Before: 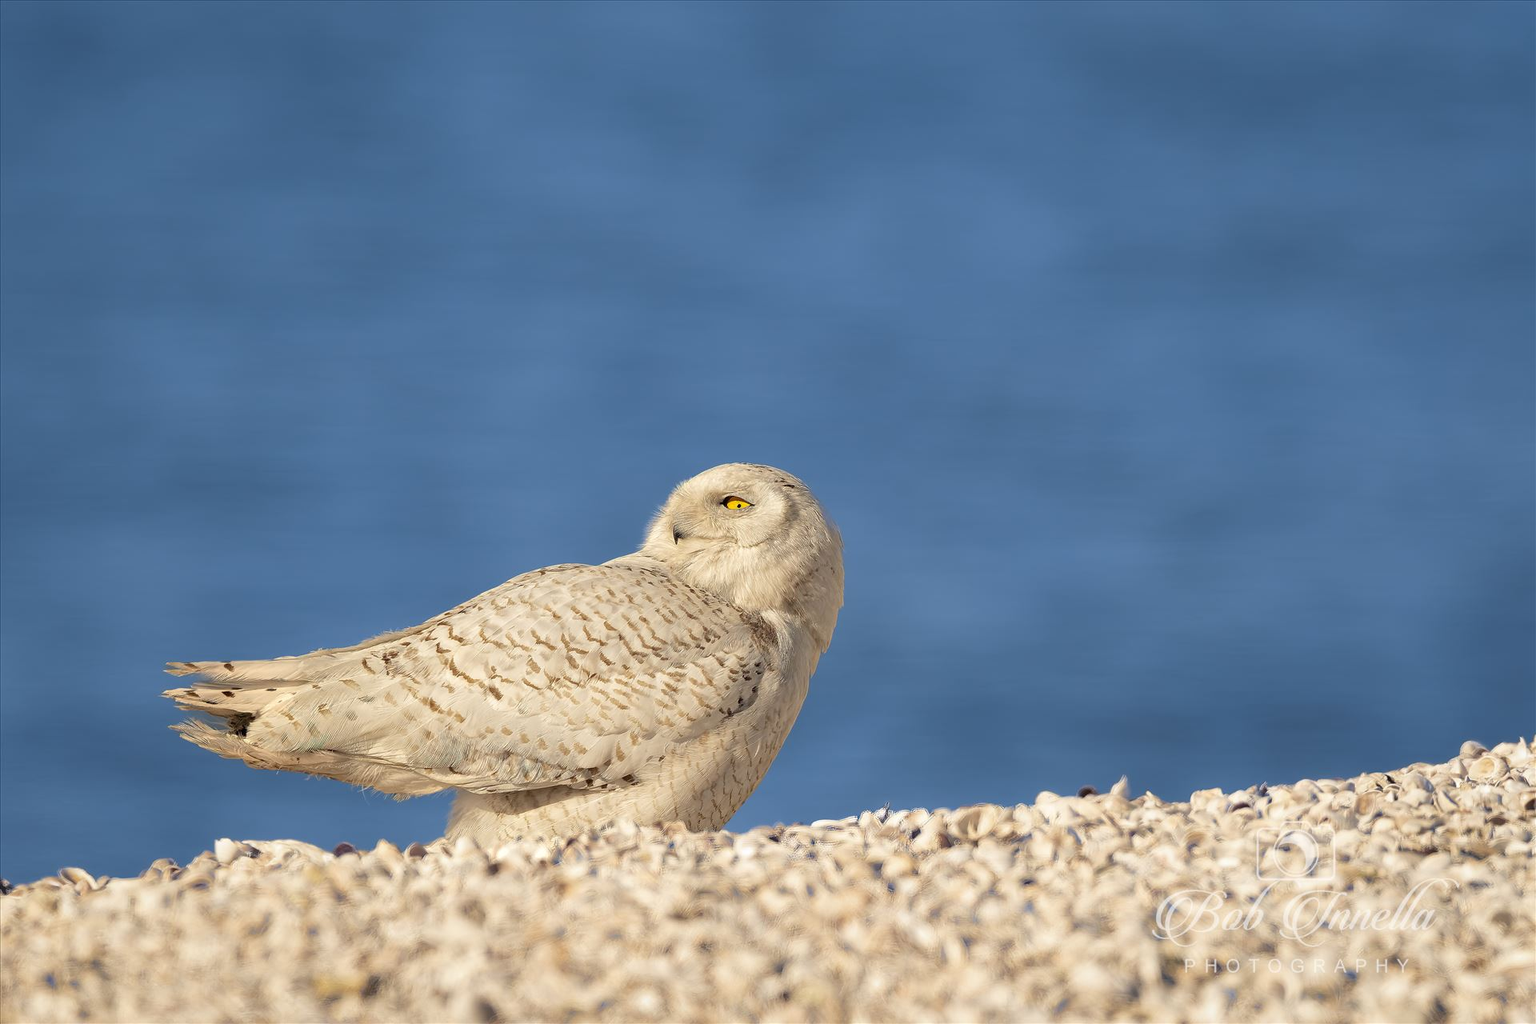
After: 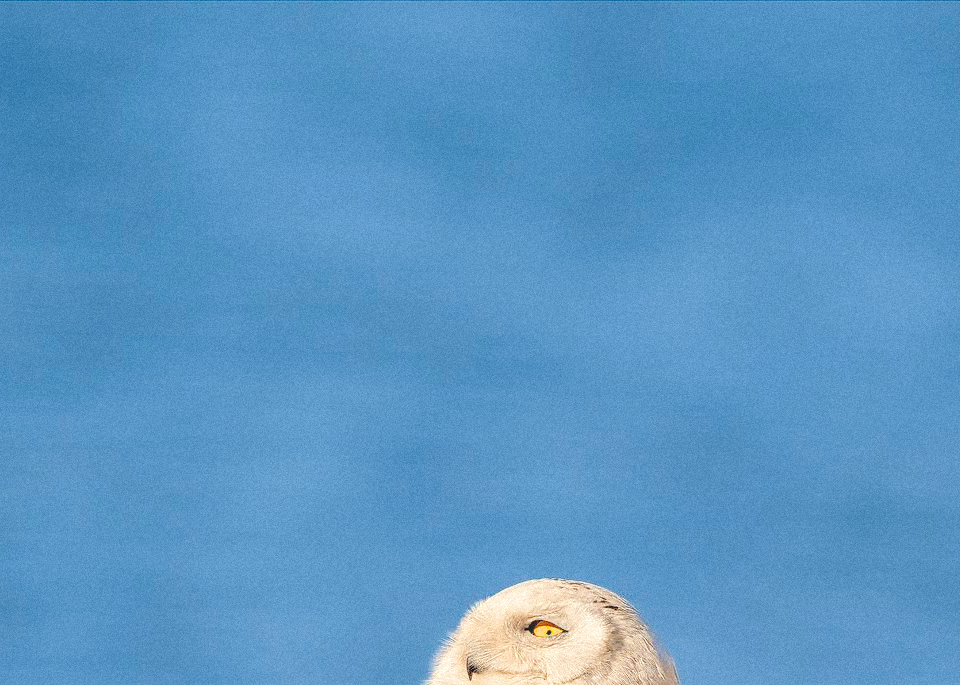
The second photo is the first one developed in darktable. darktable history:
exposure: black level correction 0, exposure 1.388 EV, compensate exposure bias true, compensate highlight preservation false
grain: mid-tones bias 0%
local contrast: highlights 0%, shadows 0%, detail 133%
sharpen: amount 0.2
filmic rgb: black relative exposure -7.65 EV, white relative exposure 4.56 EV, hardness 3.61
crop: left 19.556%, right 30.401%, bottom 46.458%
